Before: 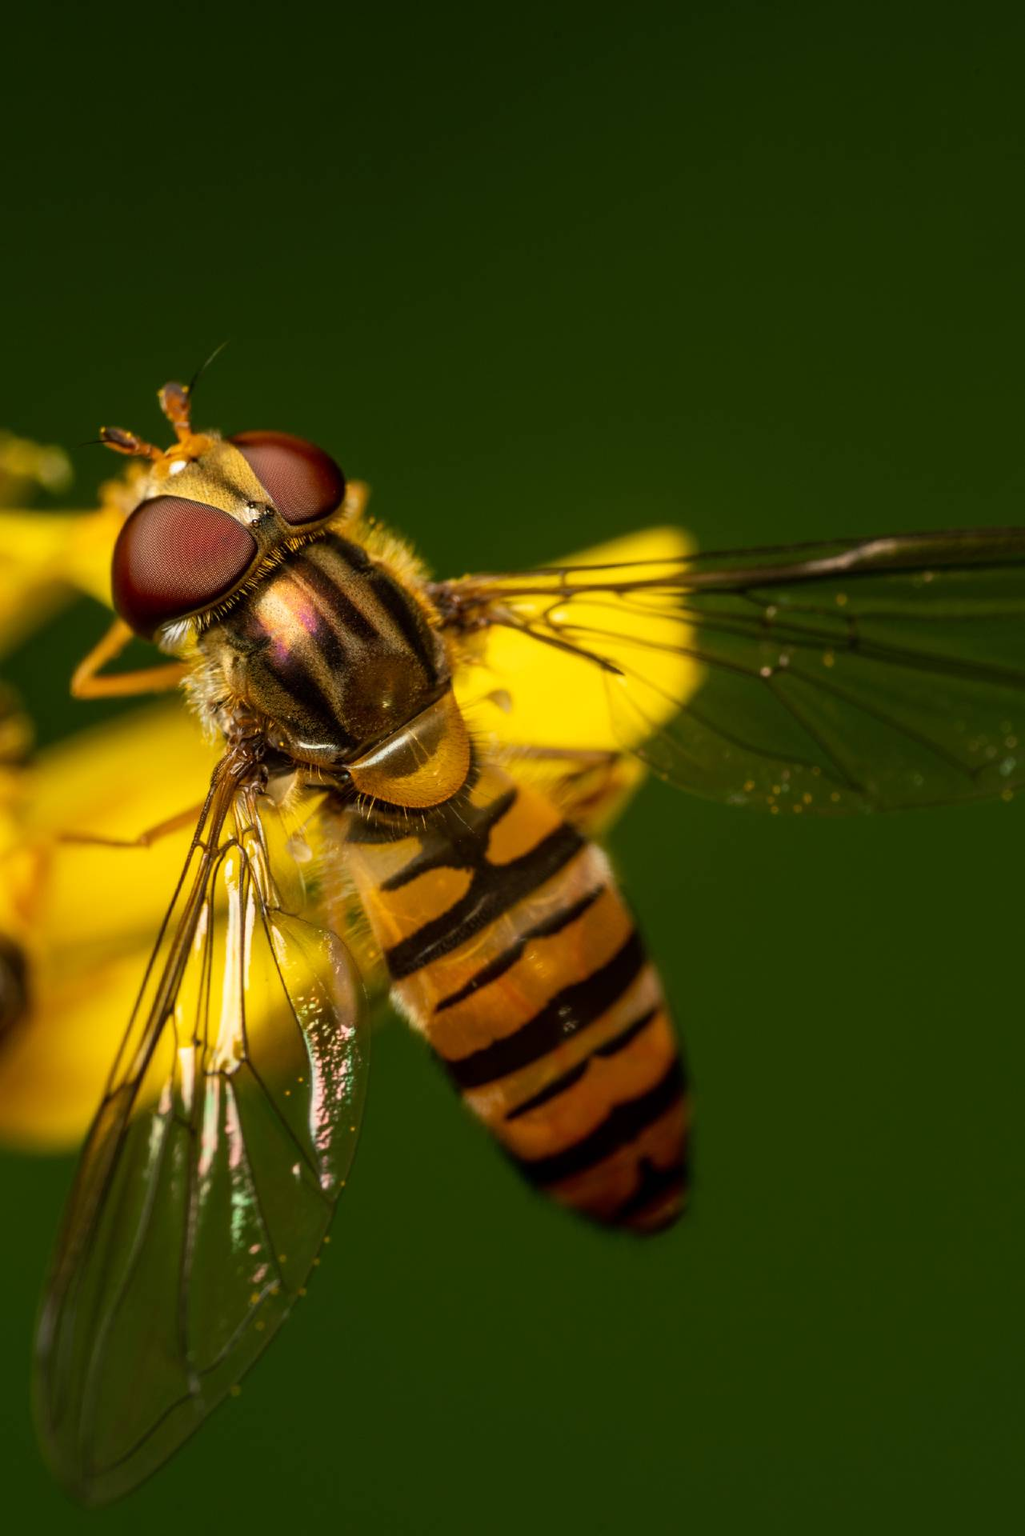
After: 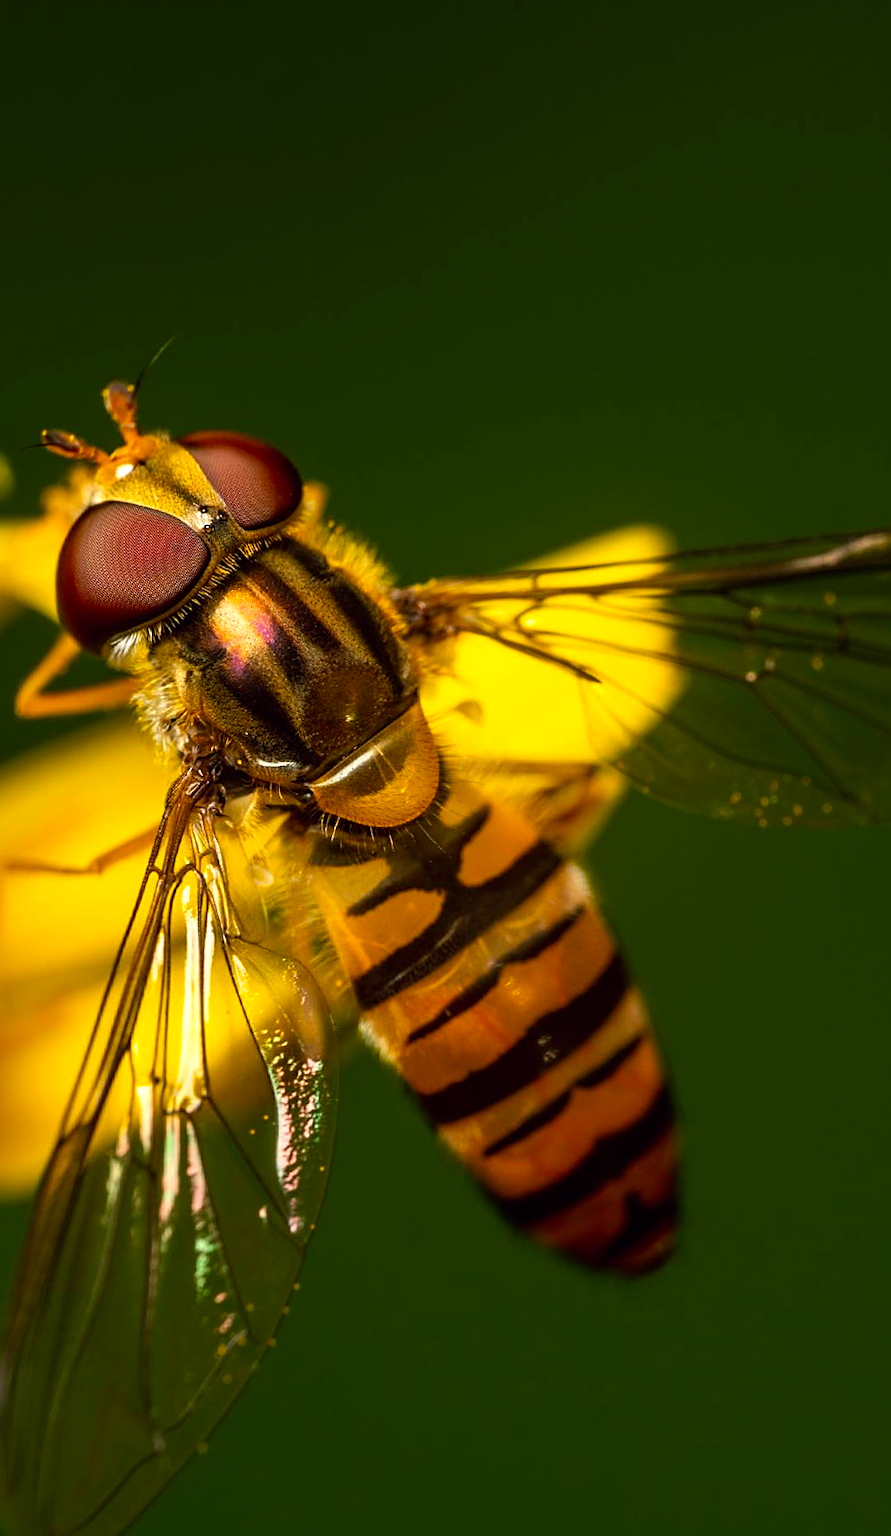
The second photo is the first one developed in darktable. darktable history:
color balance: lift [1, 1.001, 0.999, 1.001], gamma [1, 1.004, 1.007, 0.993], gain [1, 0.991, 0.987, 1.013], contrast 7.5%, contrast fulcrum 10%, output saturation 115%
sharpen: on, module defaults
crop and rotate: angle 1°, left 4.281%, top 0.642%, right 11.383%, bottom 2.486%
